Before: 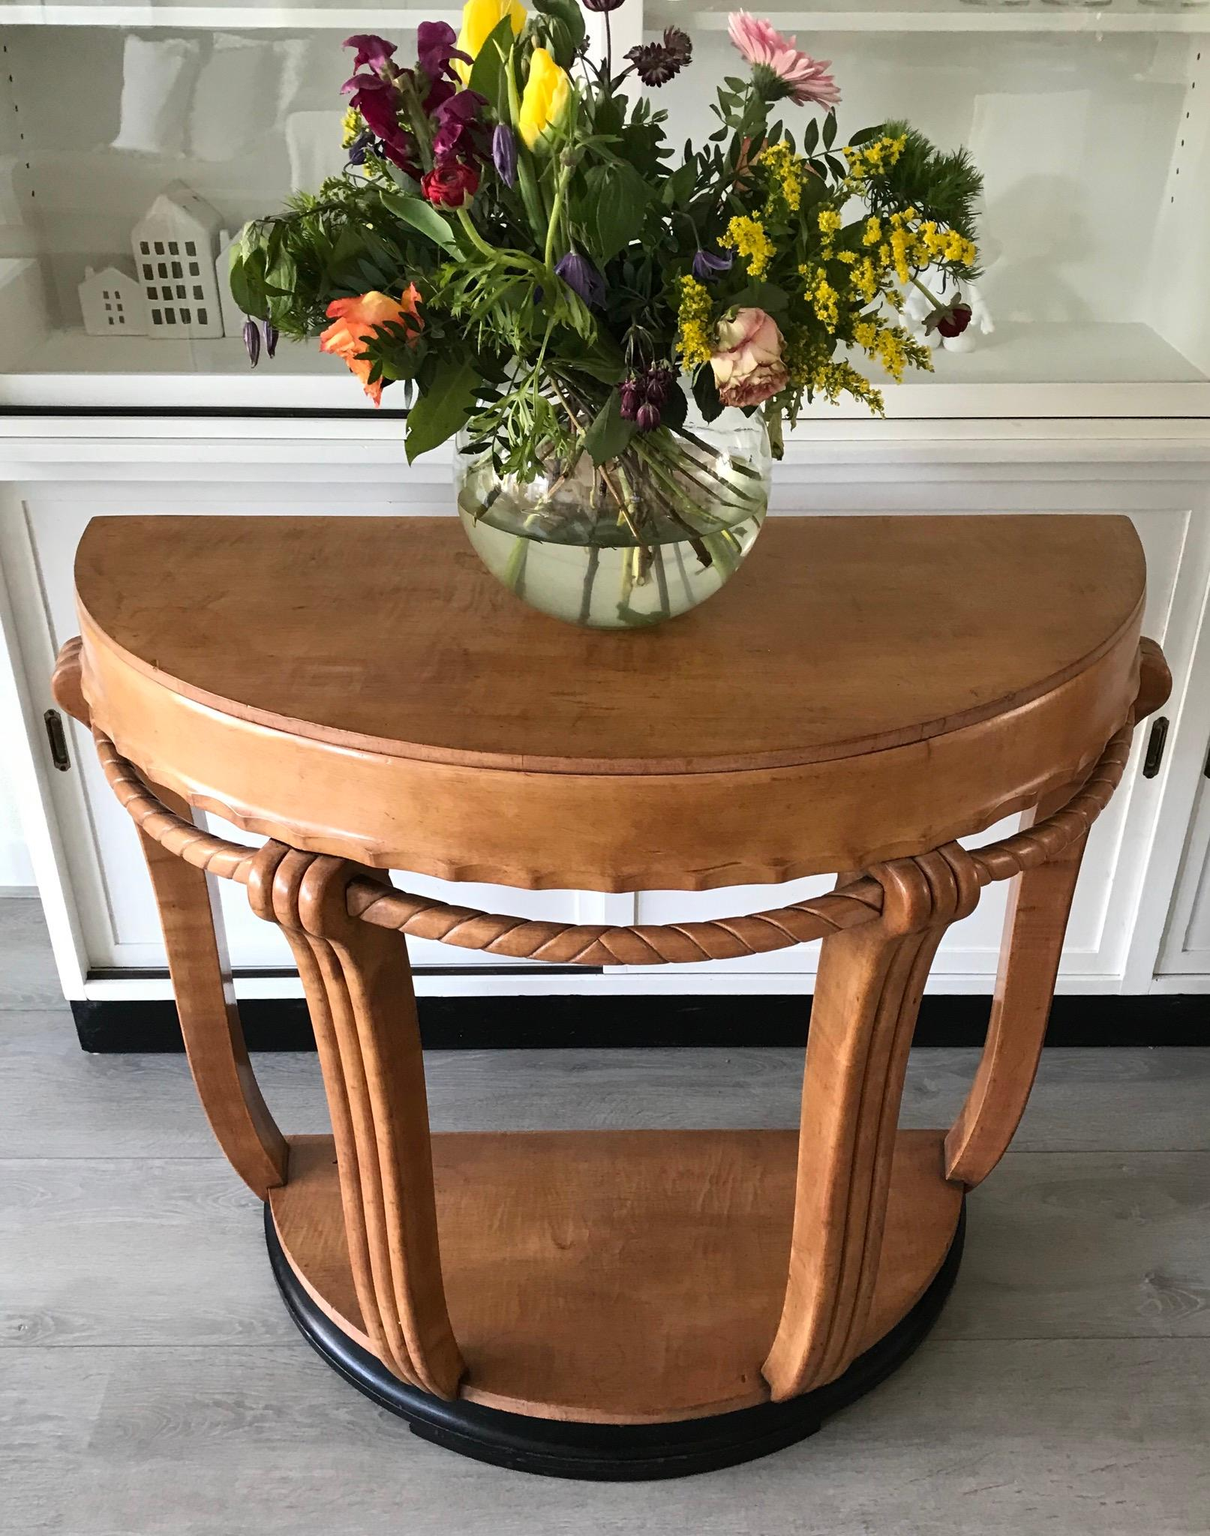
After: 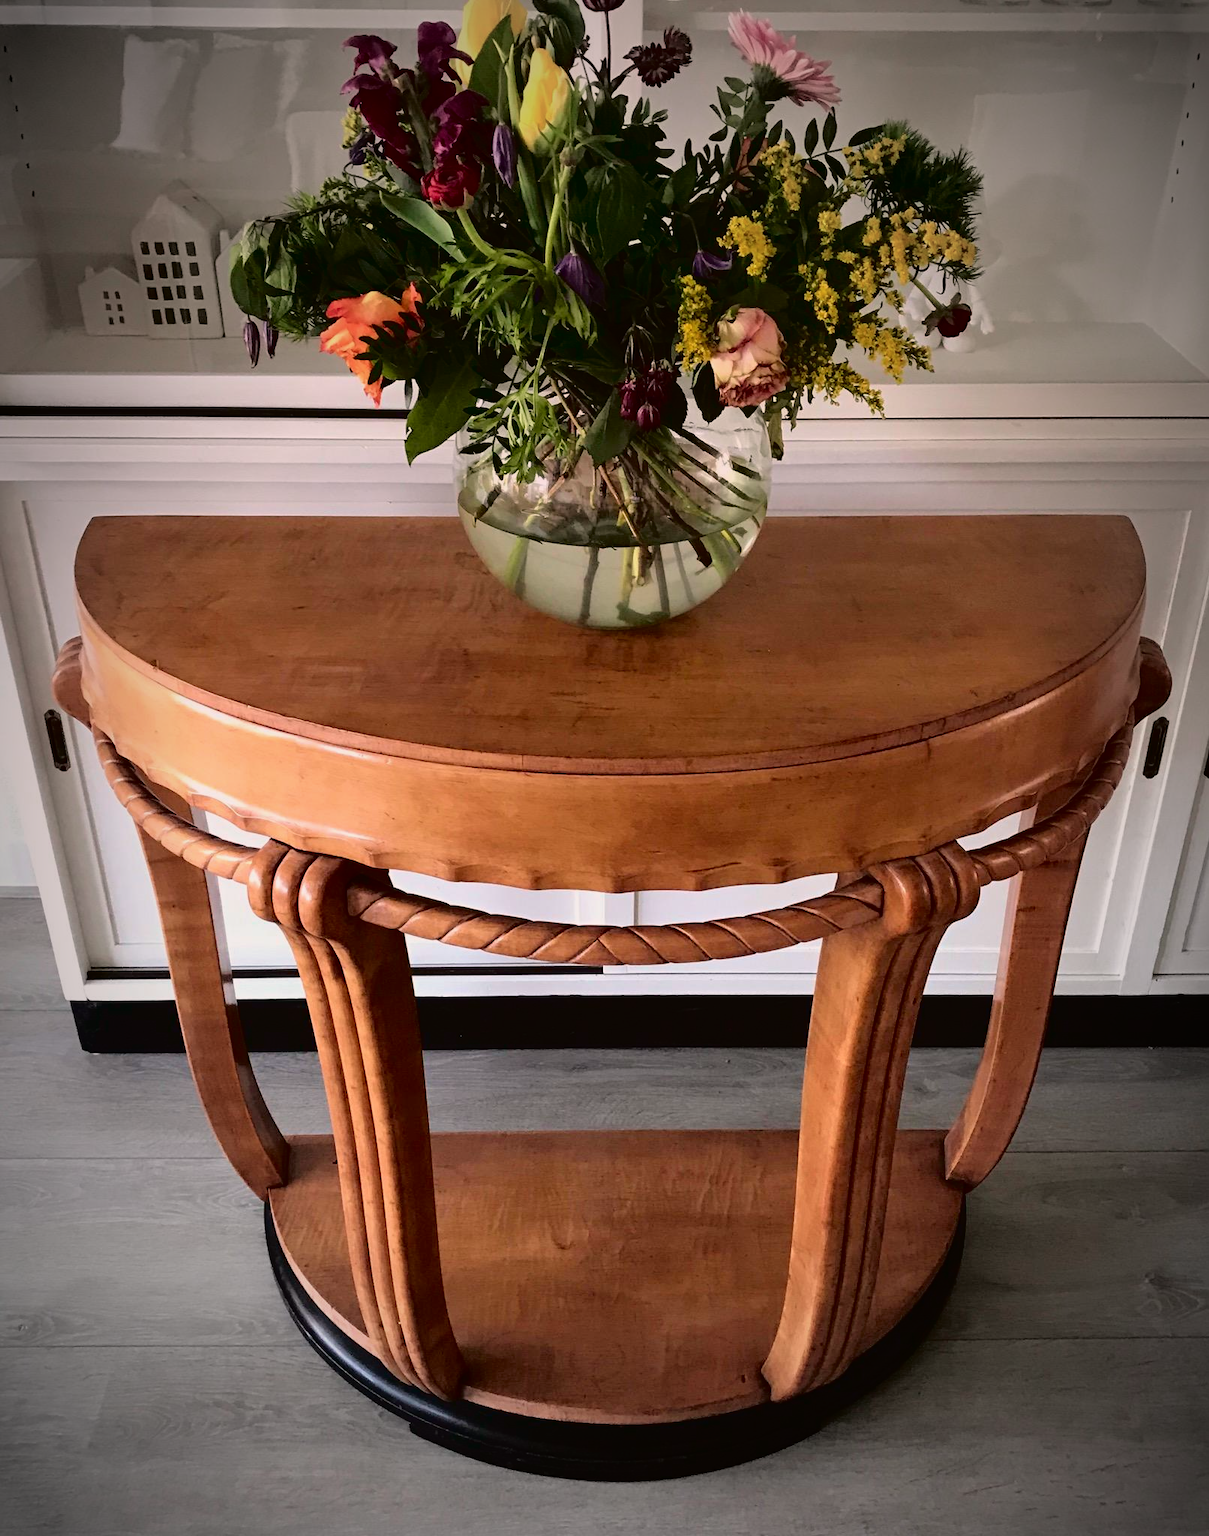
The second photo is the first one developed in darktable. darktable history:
tone curve: curves: ch0 [(0, 0.013) (0.181, 0.074) (0.337, 0.304) (0.498, 0.485) (0.78, 0.742) (0.993, 0.954)]; ch1 [(0, 0) (0.294, 0.184) (0.359, 0.34) (0.362, 0.35) (0.43, 0.41) (0.469, 0.463) (0.495, 0.502) (0.54, 0.563) (0.612, 0.641) (1, 1)]; ch2 [(0, 0) (0.44, 0.437) (0.495, 0.502) (0.524, 0.534) (0.557, 0.56) (0.634, 0.654) (0.728, 0.722) (1, 1)], color space Lab, independent channels, preserve colors none
graduated density: density 0.38 EV, hardness 21%, rotation -6.11°, saturation 32%
vignetting: fall-off start 67.5%, fall-off radius 67.23%, brightness -0.813, automatic ratio true
